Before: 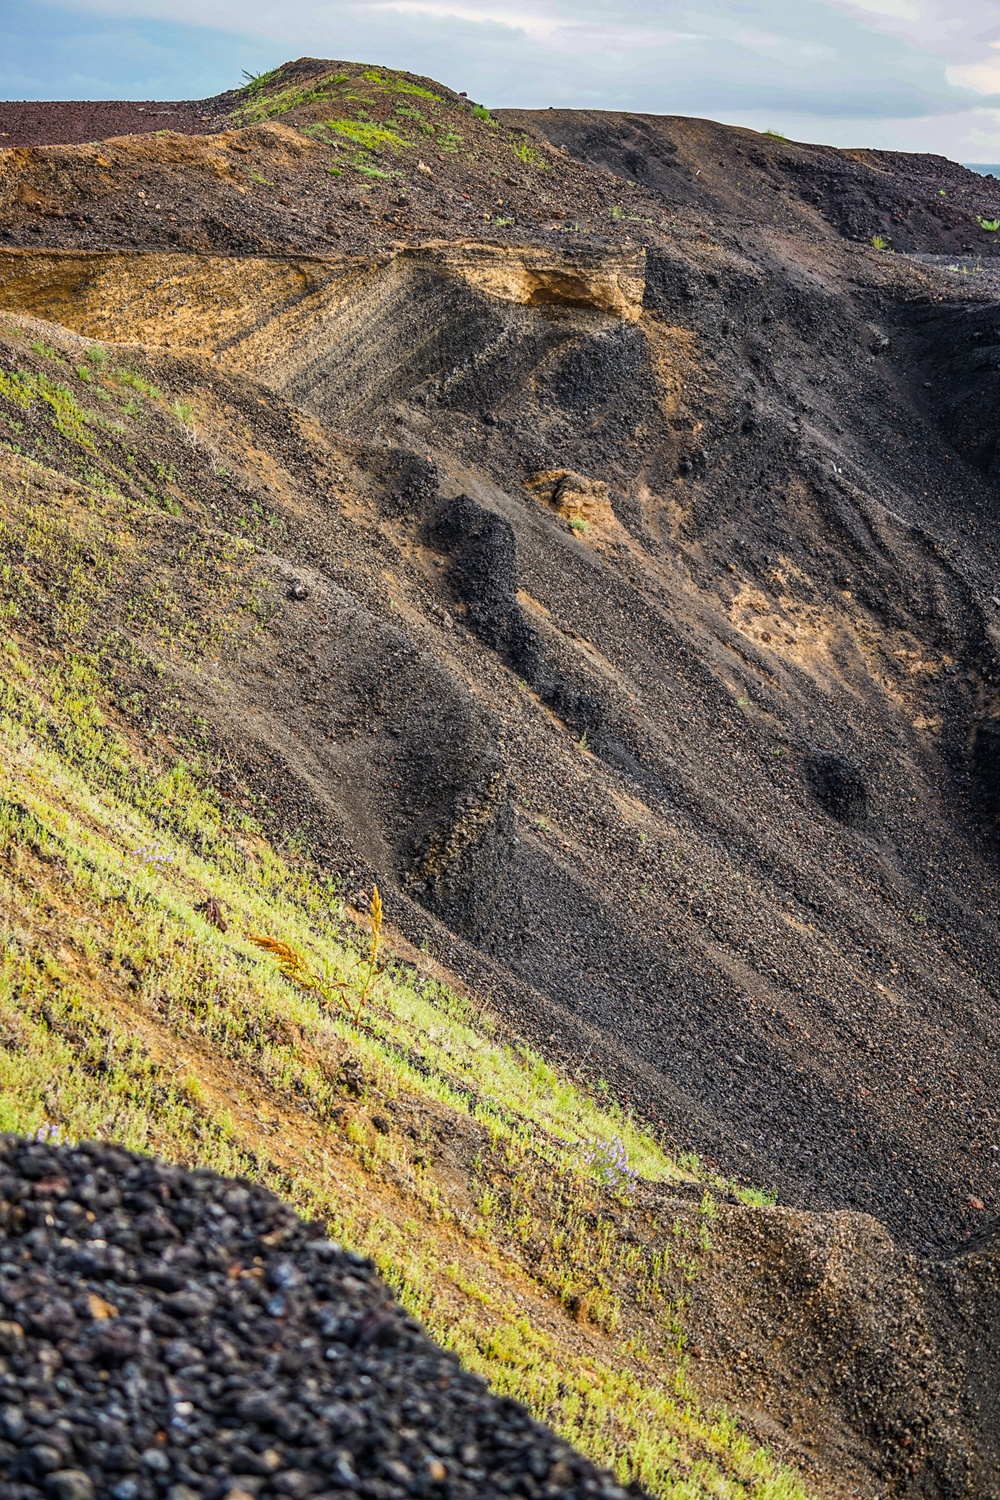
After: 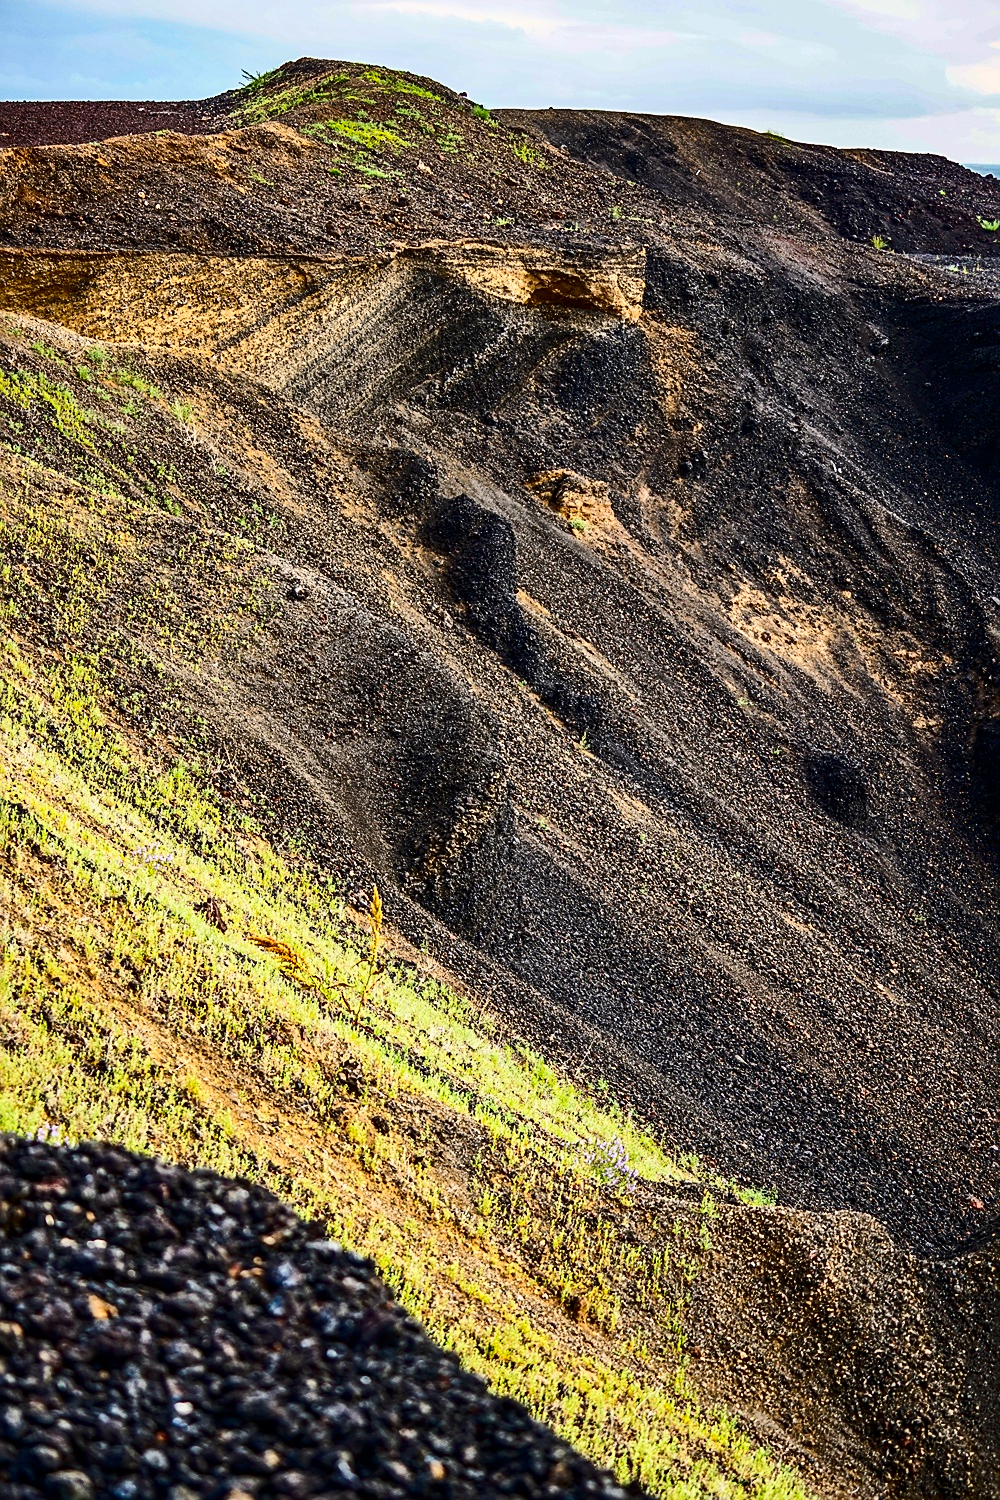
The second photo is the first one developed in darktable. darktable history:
sharpen: on, module defaults
white balance: emerald 1
contrast brightness saturation: contrast 0.32, brightness -0.08, saturation 0.17
exposure: compensate highlight preservation false
